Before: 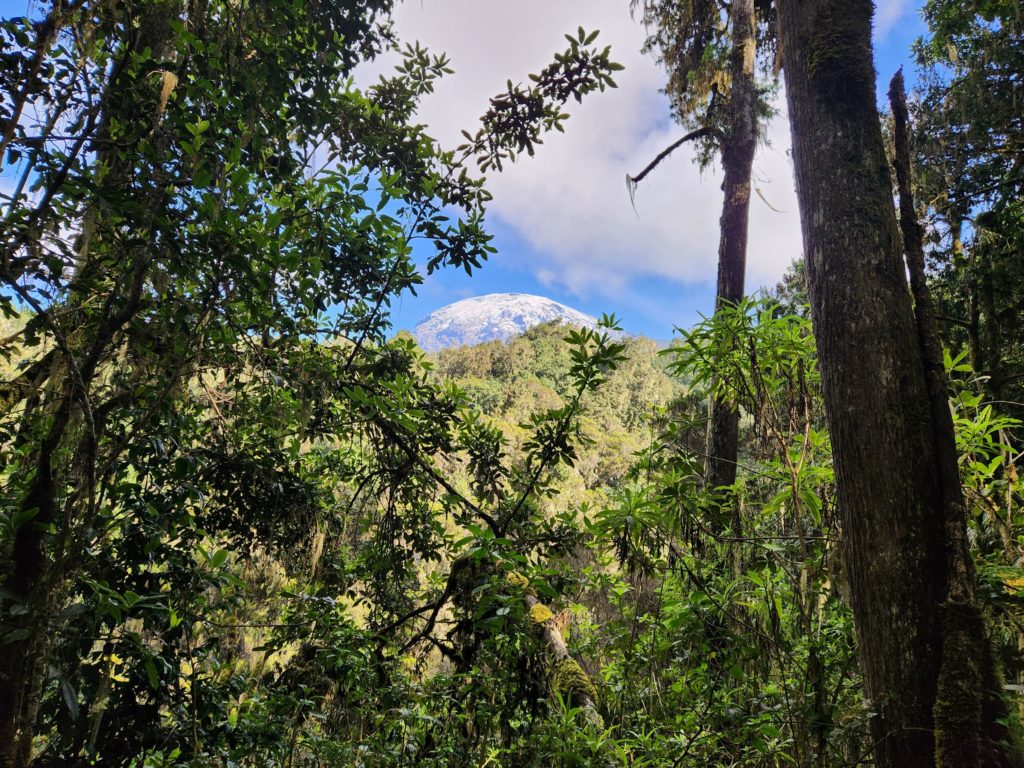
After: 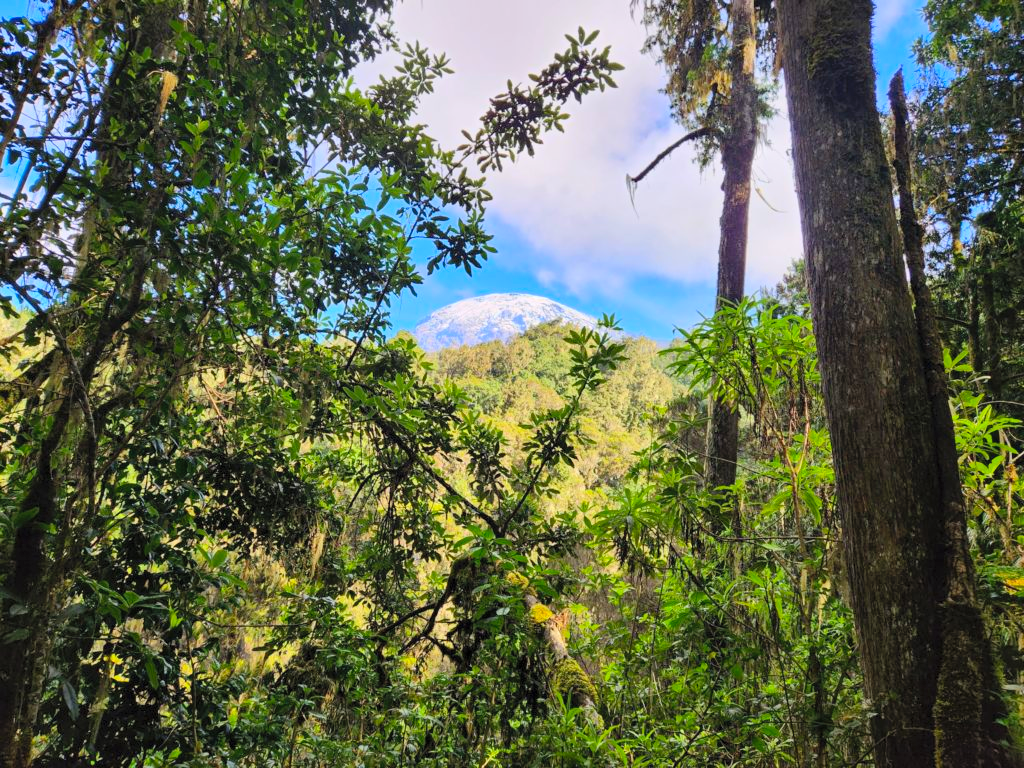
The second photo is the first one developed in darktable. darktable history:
exposure: compensate exposure bias true, compensate highlight preservation false
contrast brightness saturation: contrast 0.065, brightness 0.176, saturation 0.42
